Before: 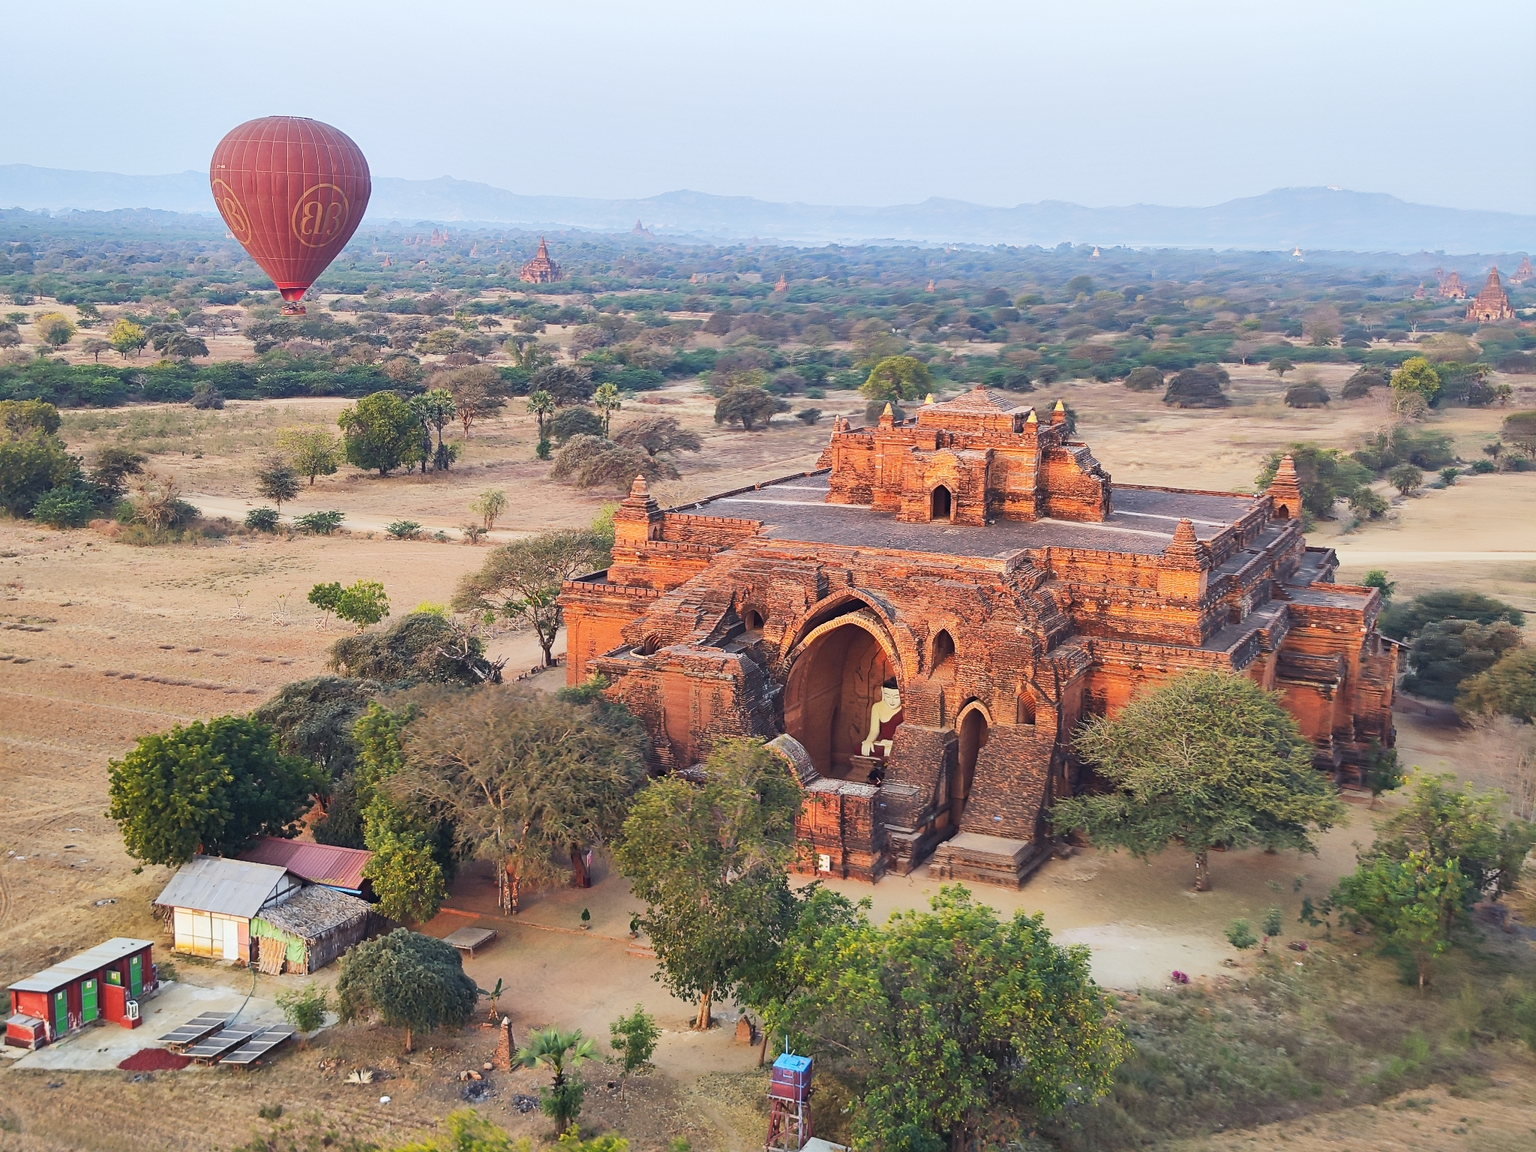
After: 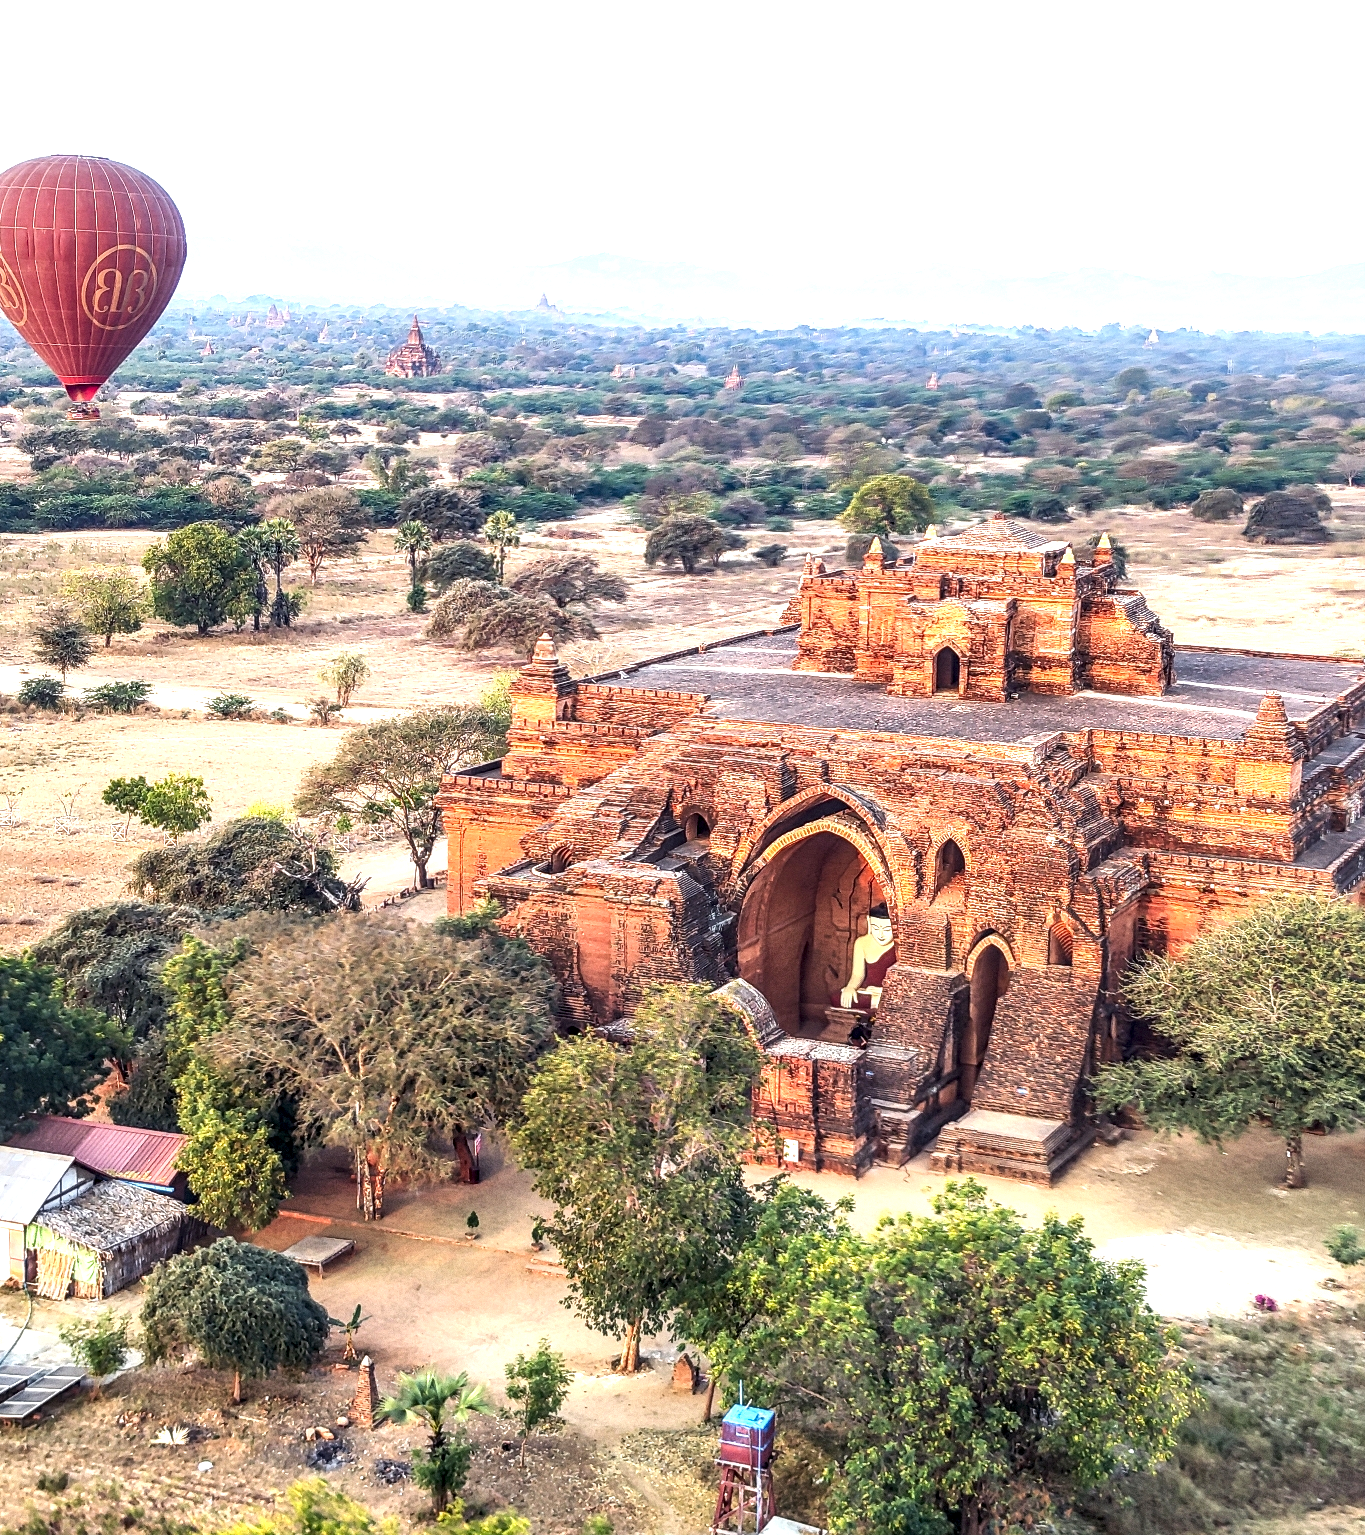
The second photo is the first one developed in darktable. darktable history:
local contrast: highlights 12%, shadows 38%, detail 183%, midtone range 0.471
exposure: exposure 0.77 EV, compensate highlight preservation false
crop and rotate: left 15.055%, right 18.278%
